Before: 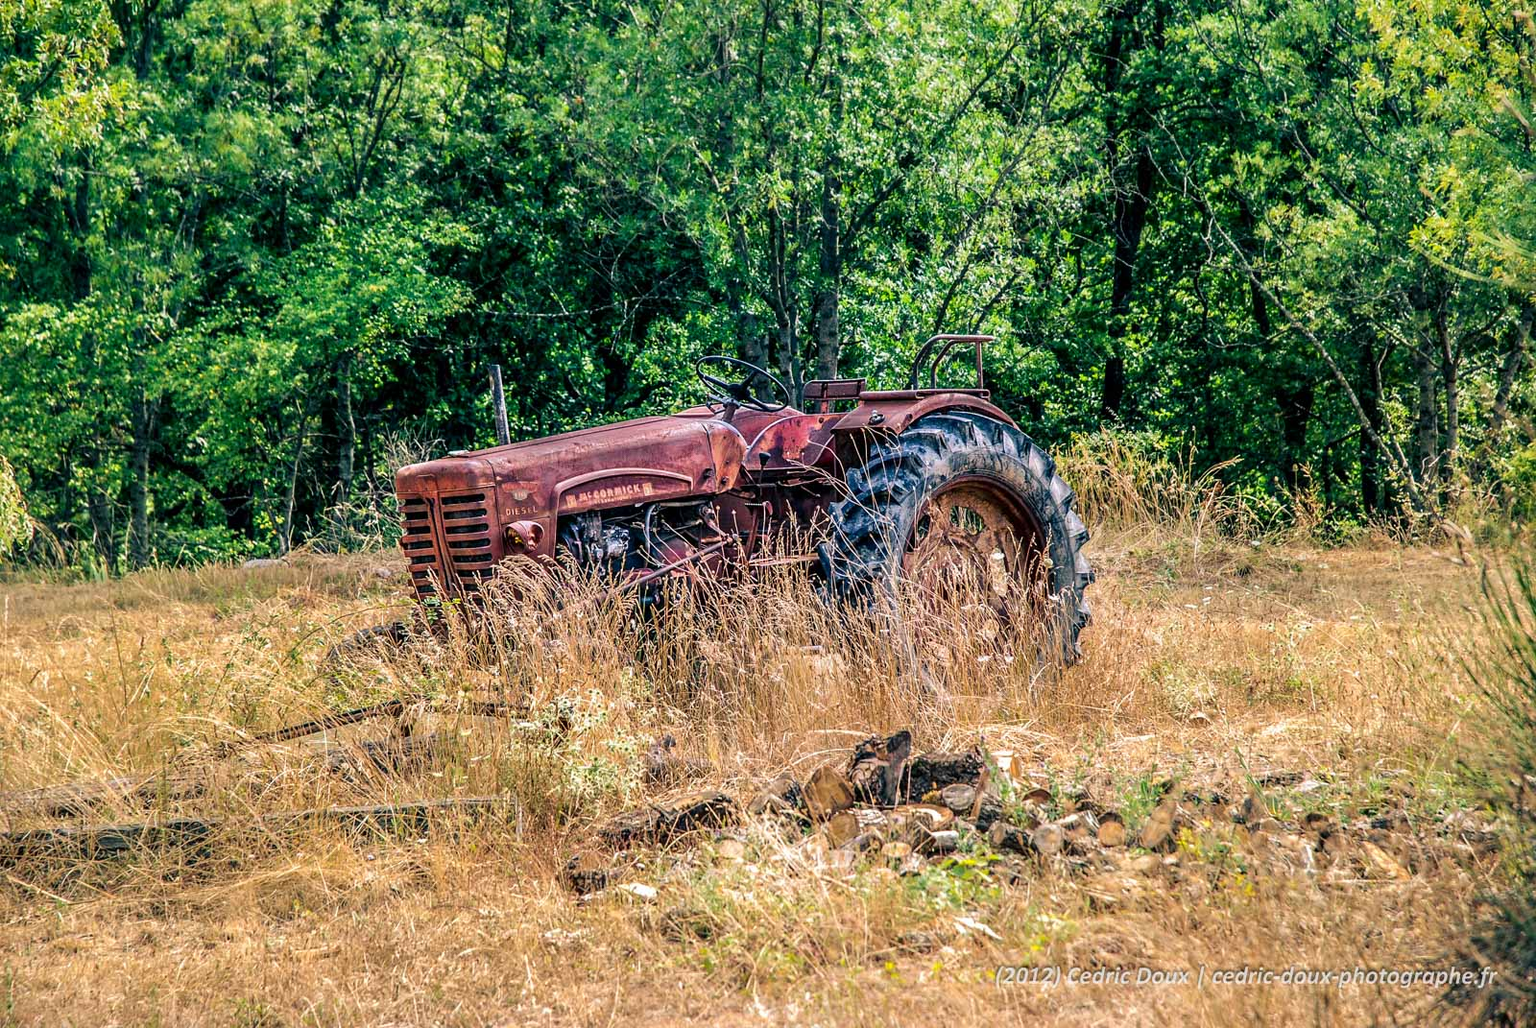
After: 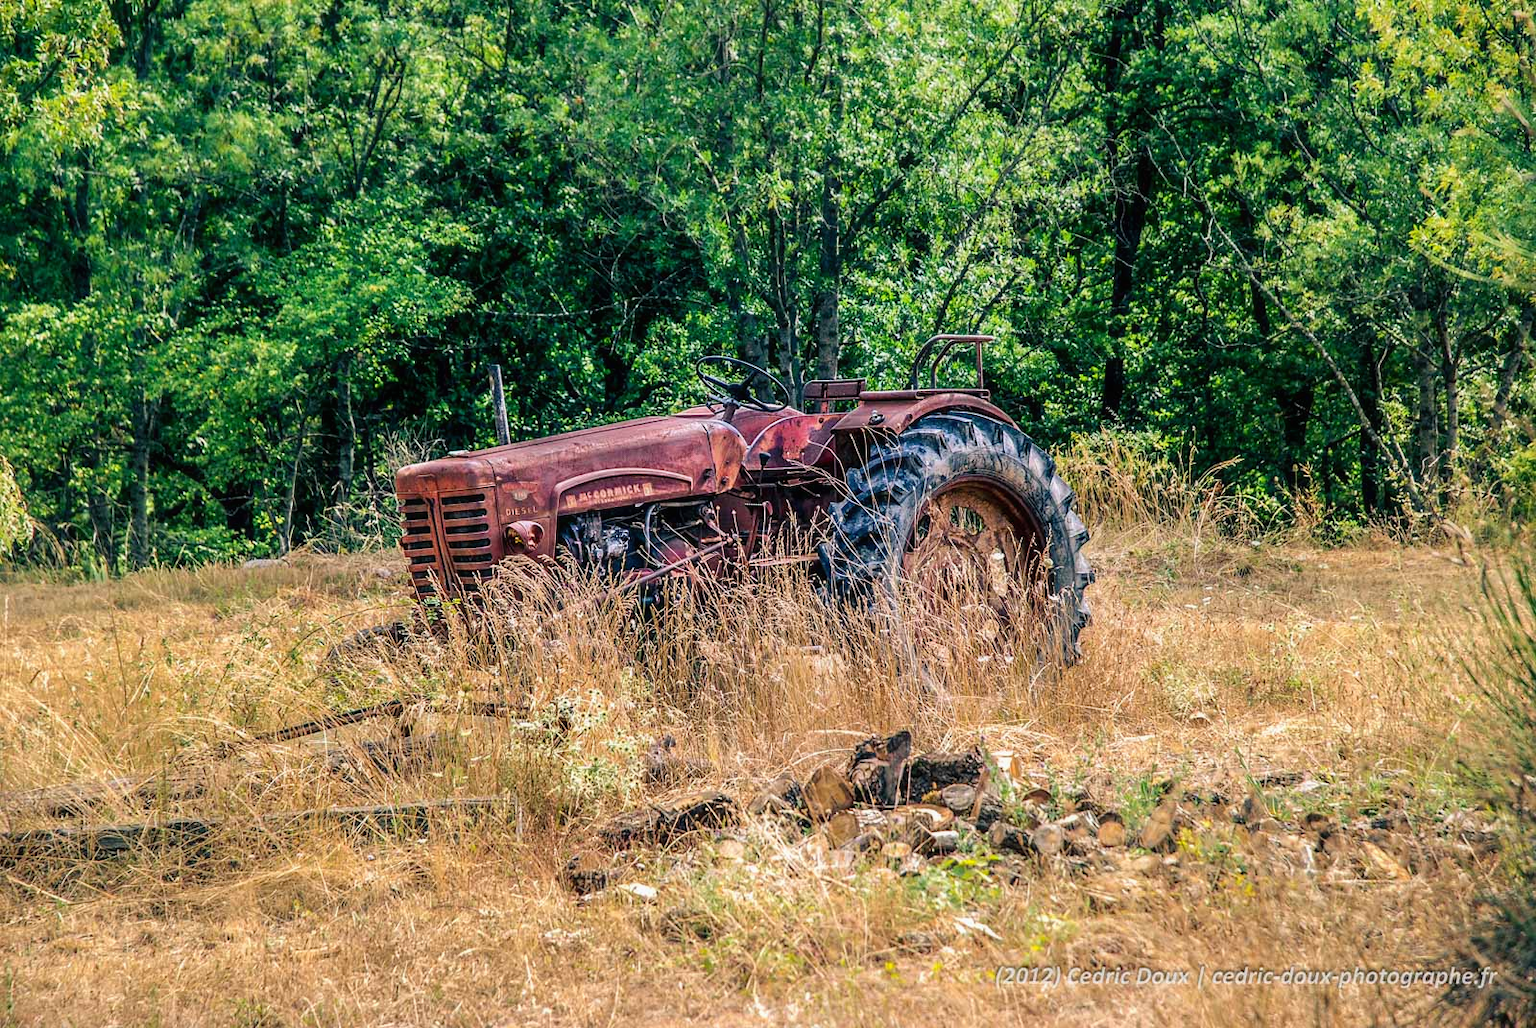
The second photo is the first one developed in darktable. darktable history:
contrast equalizer: octaves 7, y [[0.5, 0.501, 0.525, 0.597, 0.58, 0.514], [0.5 ×6], [0.5 ×6], [0 ×6], [0 ×6]], mix -0.211
